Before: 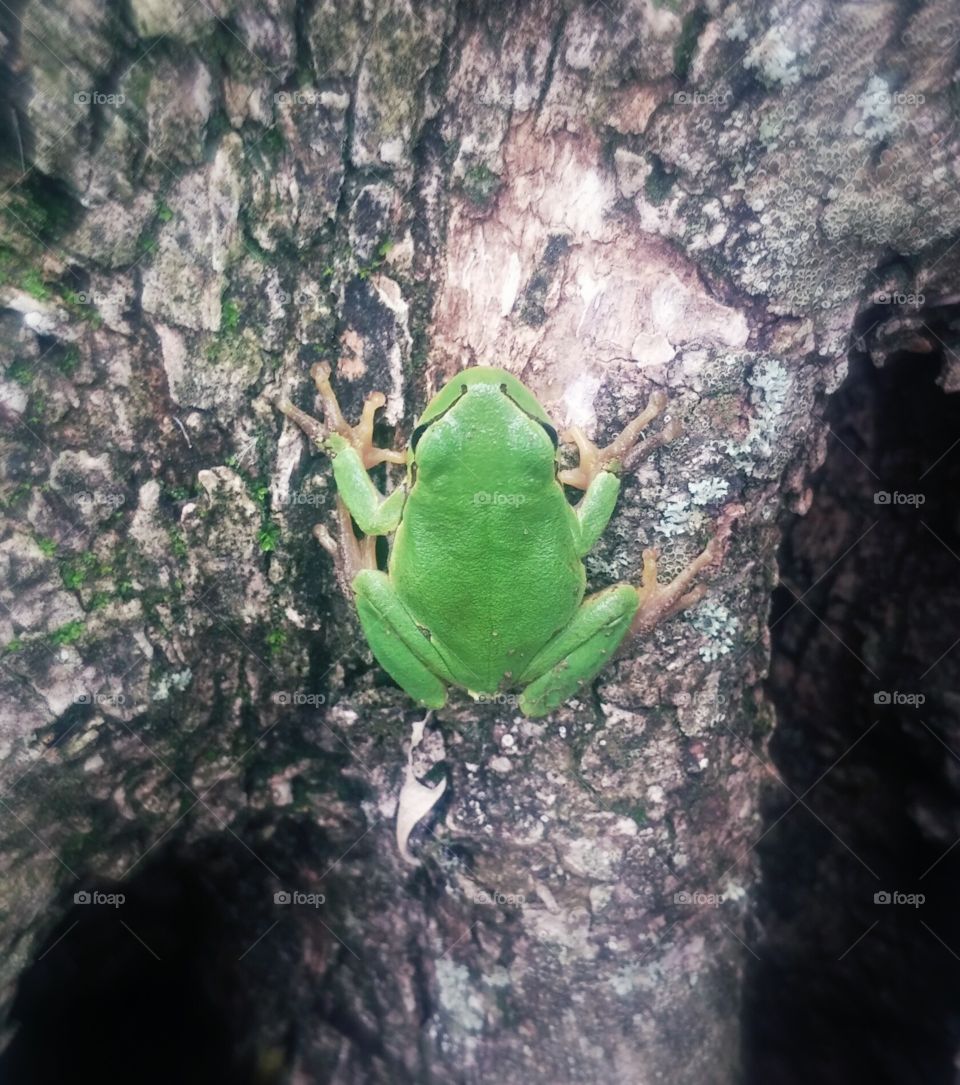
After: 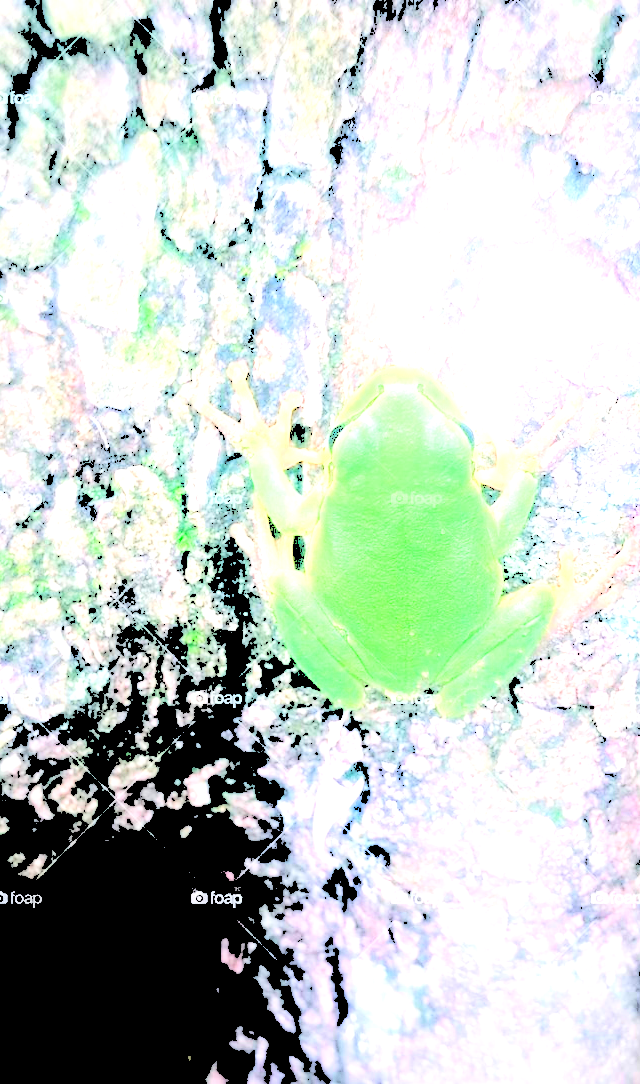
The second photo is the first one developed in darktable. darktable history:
levels: levels [0.246, 0.256, 0.506]
crop and rotate: left 8.694%, right 24.578%
